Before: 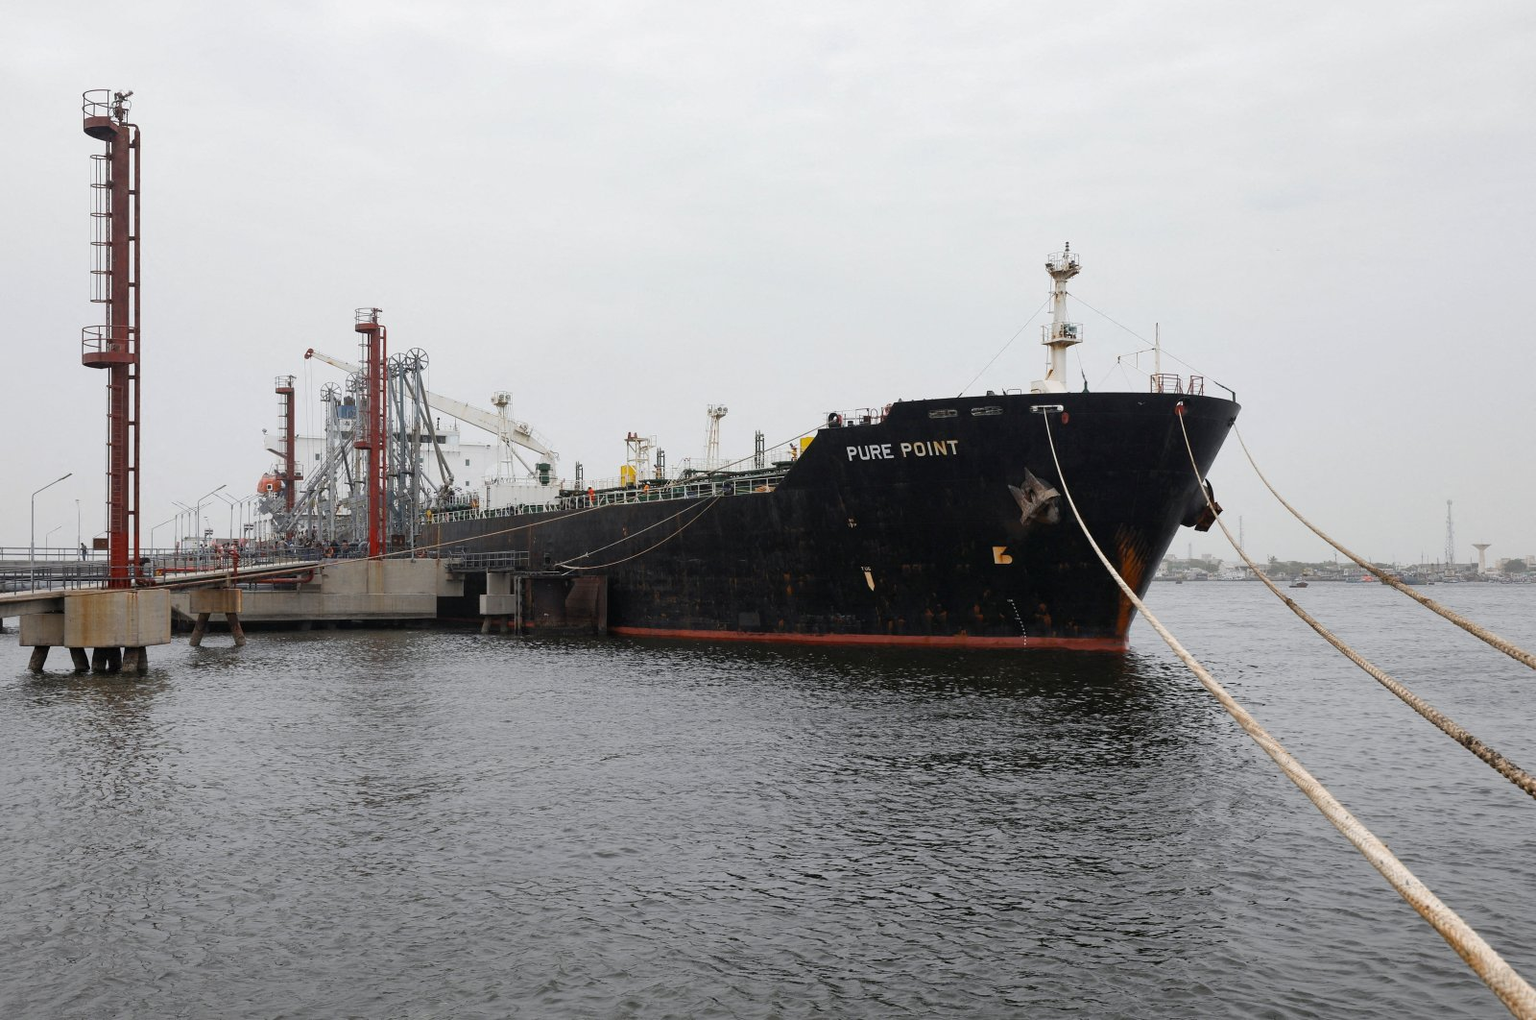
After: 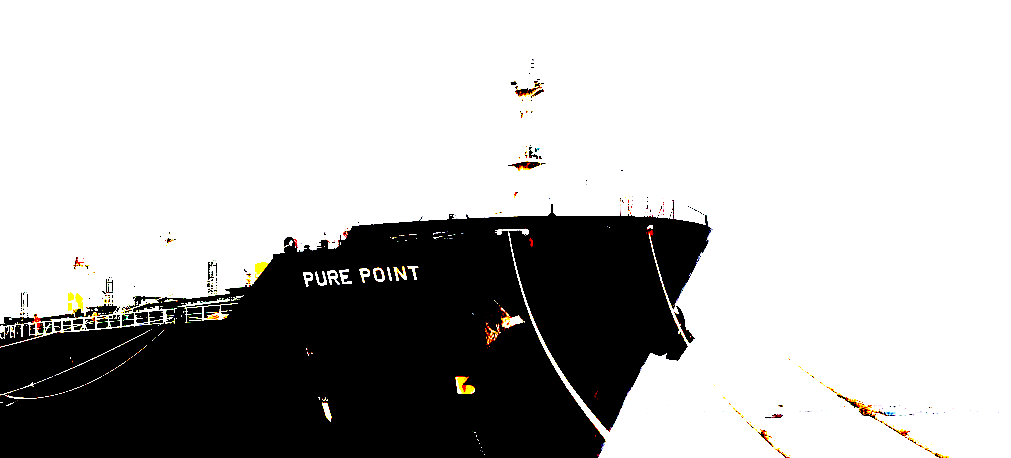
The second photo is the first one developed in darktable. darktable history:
color correction: highlights b* 0.046, saturation 0.846
crop: left 36.191%, top 18.212%, right 0.593%, bottom 38.612%
exposure: black level correction 0.098, exposure 2.975 EV, compensate highlight preservation false
